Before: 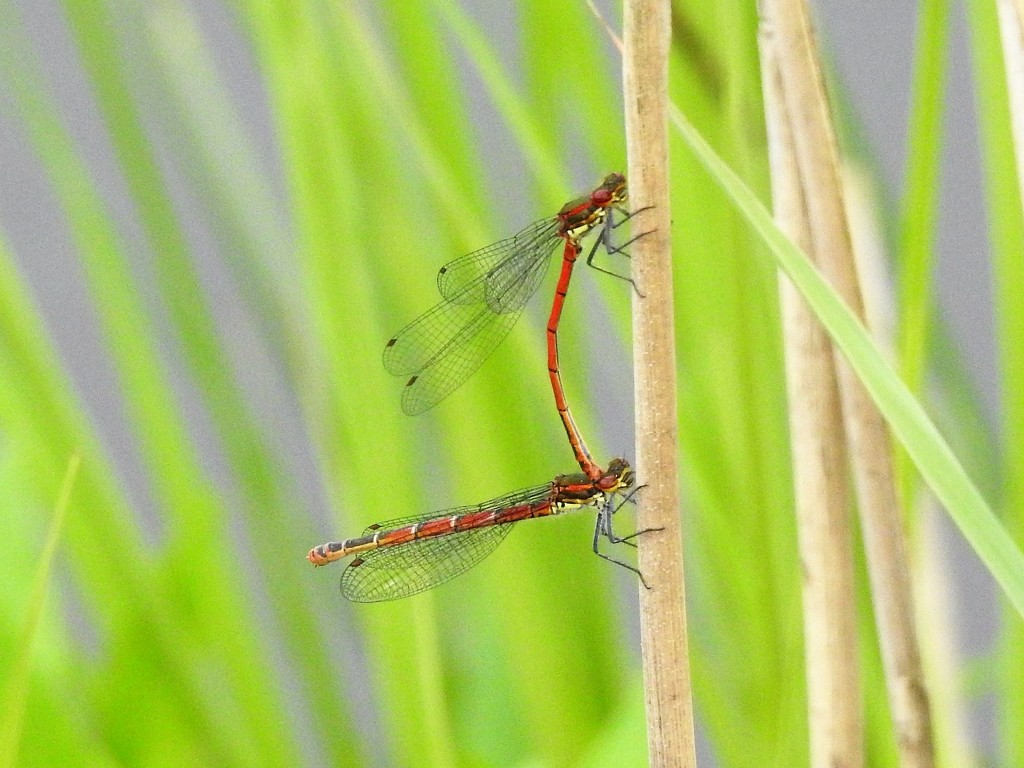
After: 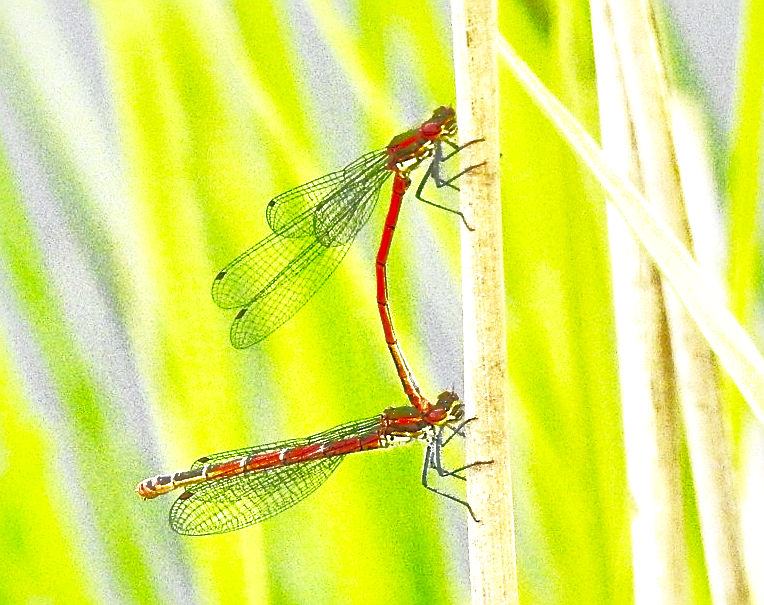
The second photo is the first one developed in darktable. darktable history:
shadows and highlights: on, module defaults
crop: left 16.781%, top 8.774%, right 8.585%, bottom 12.426%
exposure: black level correction 0, exposure 0.5 EV, compensate exposure bias true, compensate highlight preservation false
local contrast: mode bilateral grid, contrast 20, coarseness 50, detail 178%, midtone range 0.2
tone equalizer: -7 EV 0.157 EV, -6 EV 0.562 EV, -5 EV 1.17 EV, -4 EV 1.3 EV, -3 EV 1.12 EV, -2 EV 0.6 EV, -1 EV 0.15 EV
base curve: curves: ch0 [(0, 0) (0.557, 0.834) (1, 1)], preserve colors none
sharpen: on, module defaults
